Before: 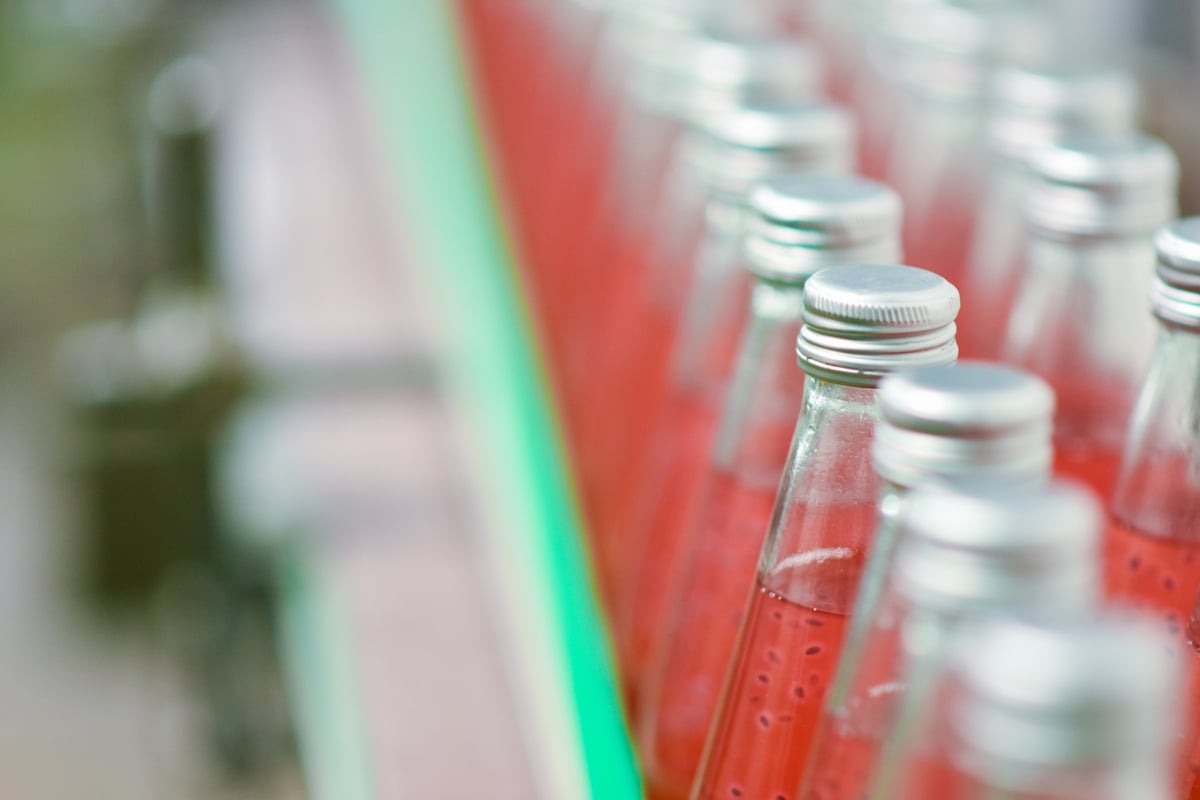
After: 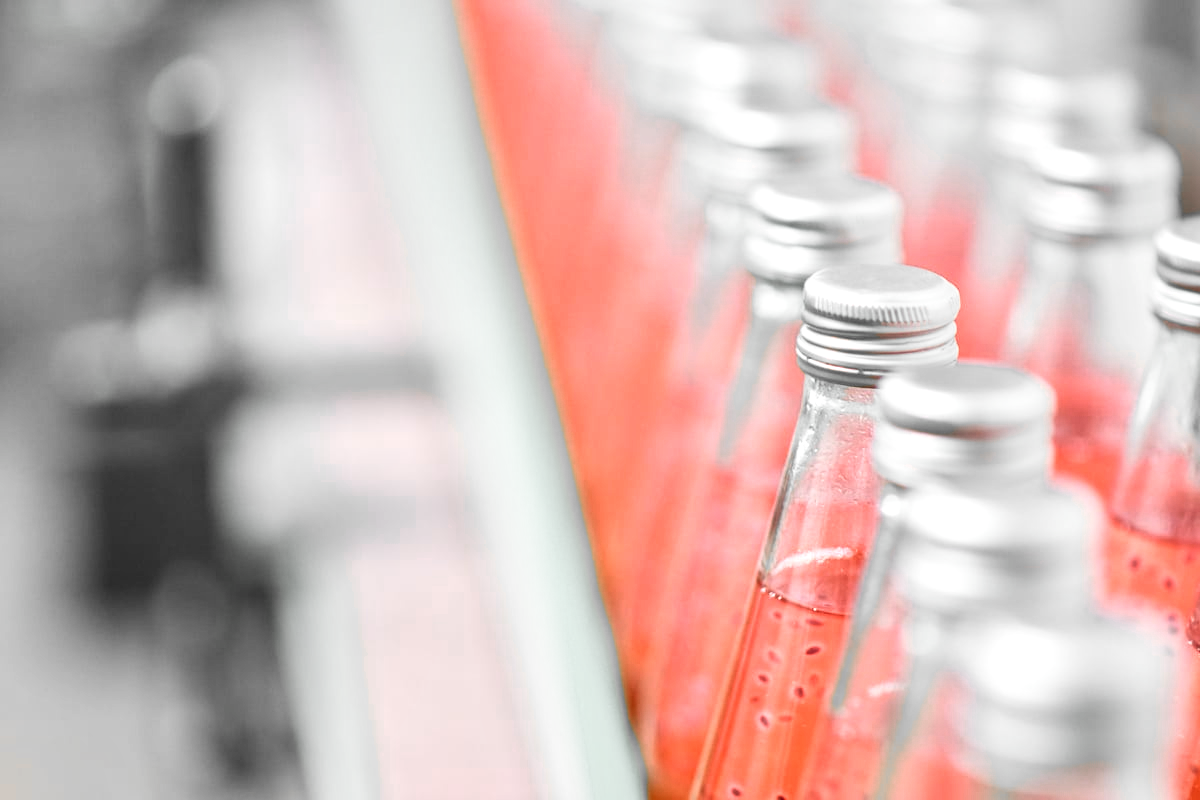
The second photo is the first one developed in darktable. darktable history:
local contrast: detail 130%
color zones: curves: ch0 [(0, 0.65) (0.096, 0.644) (0.221, 0.539) (0.429, 0.5) (0.571, 0.5) (0.714, 0.5) (0.857, 0.5) (1, 0.65)]; ch1 [(0, 0.5) (0.143, 0.5) (0.257, -0.002) (0.429, 0.04) (0.571, -0.001) (0.714, -0.015) (0.857, 0.024) (1, 0.5)]
contrast brightness saturation: contrast 0.197, brightness 0.145, saturation 0.143
